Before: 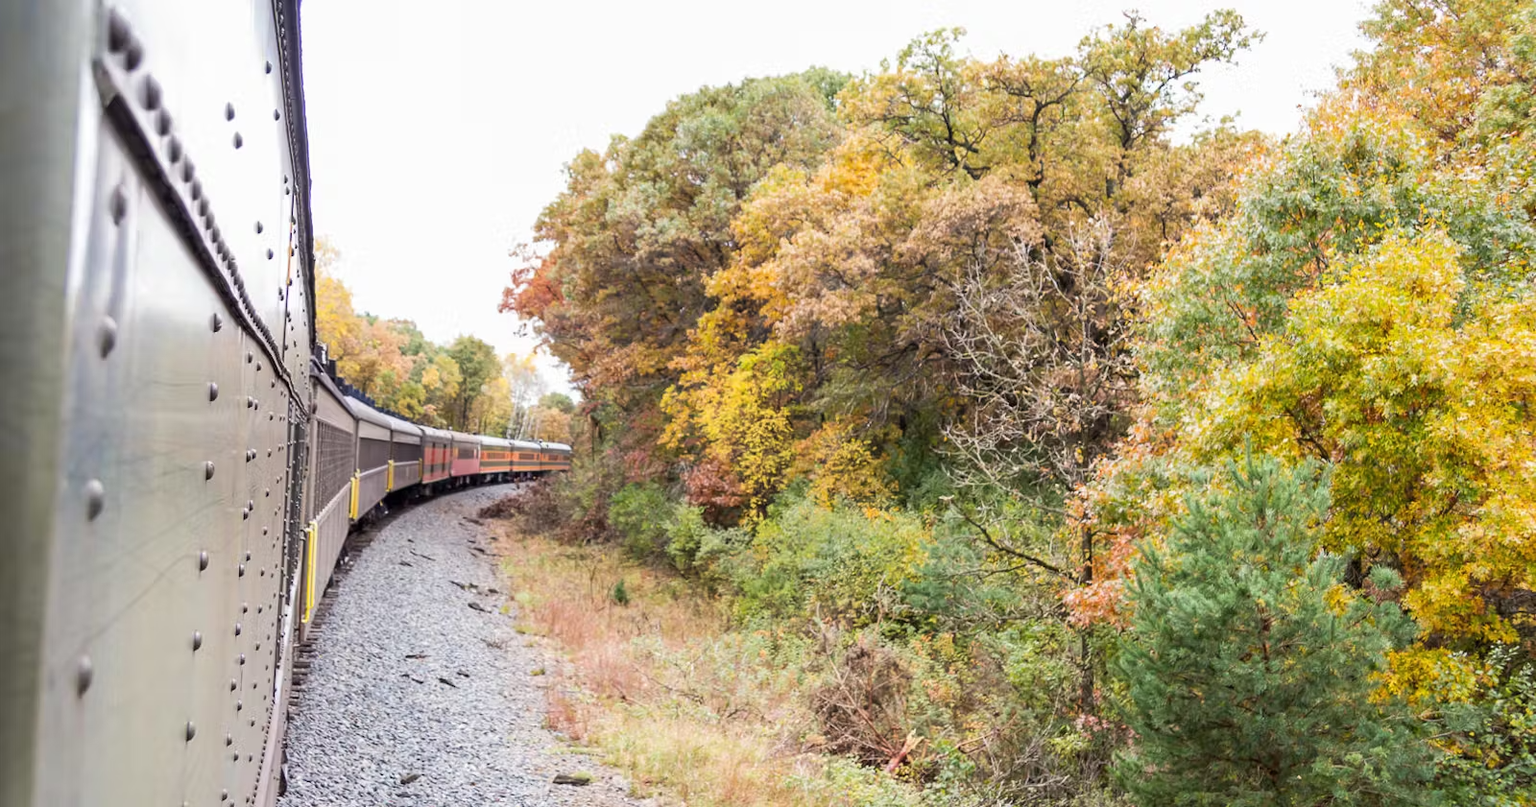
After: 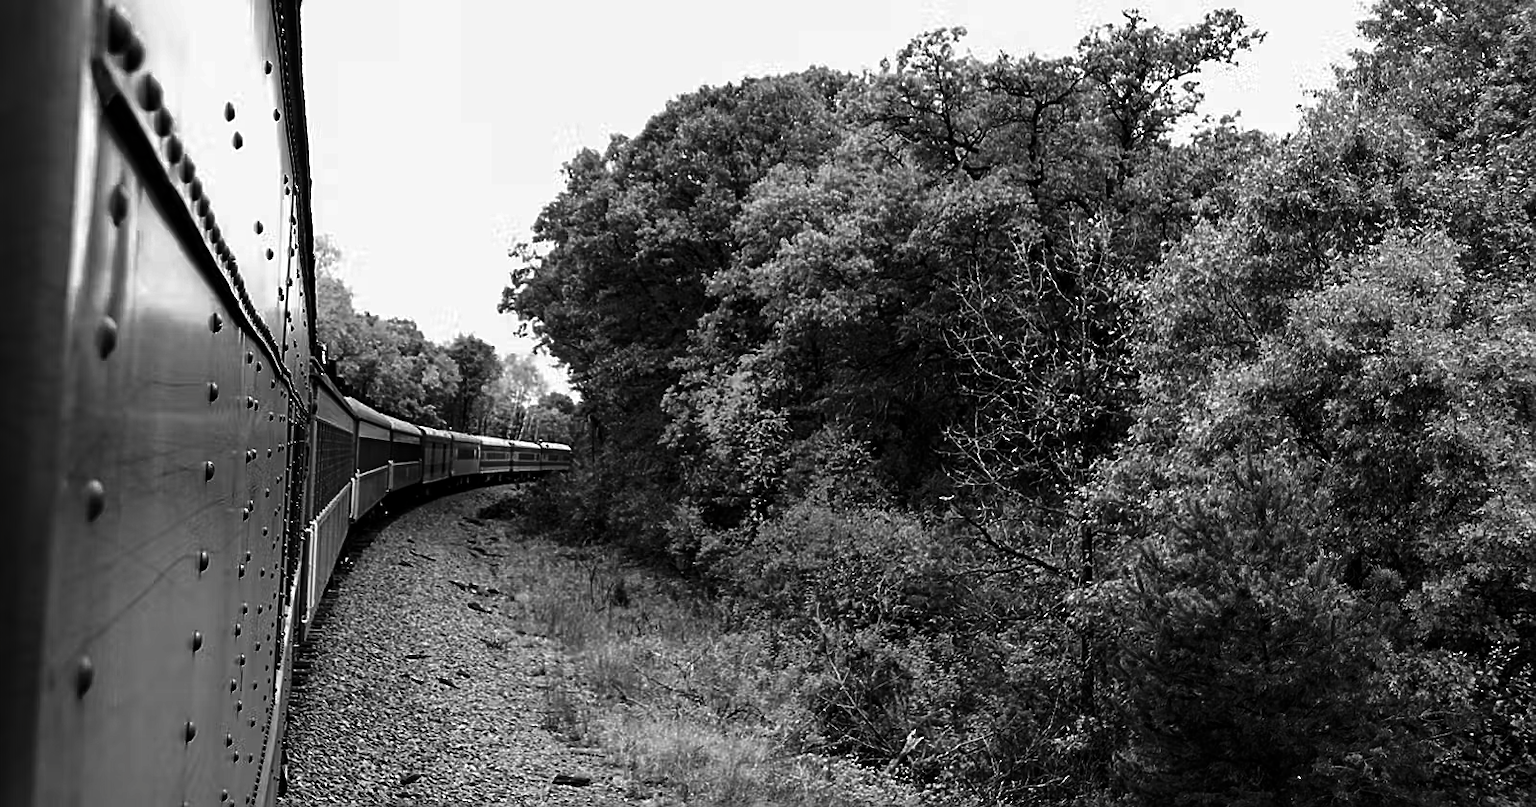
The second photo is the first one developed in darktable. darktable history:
sharpen: on, module defaults
contrast brightness saturation: contrast 0.022, brightness -0.996, saturation -0.993
